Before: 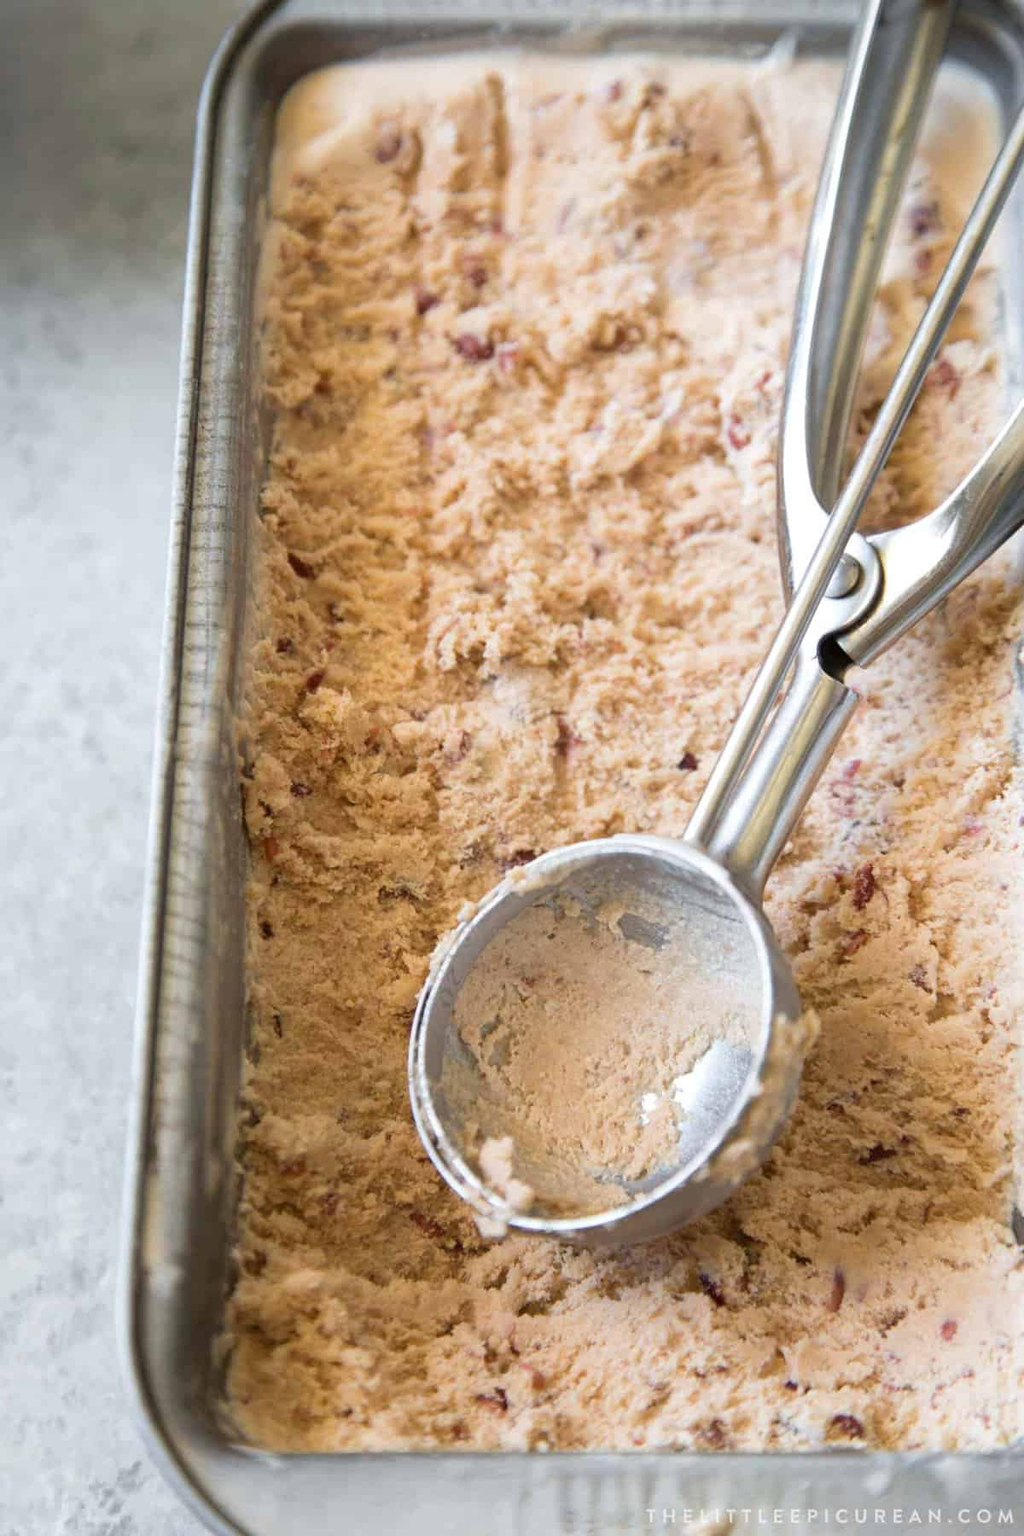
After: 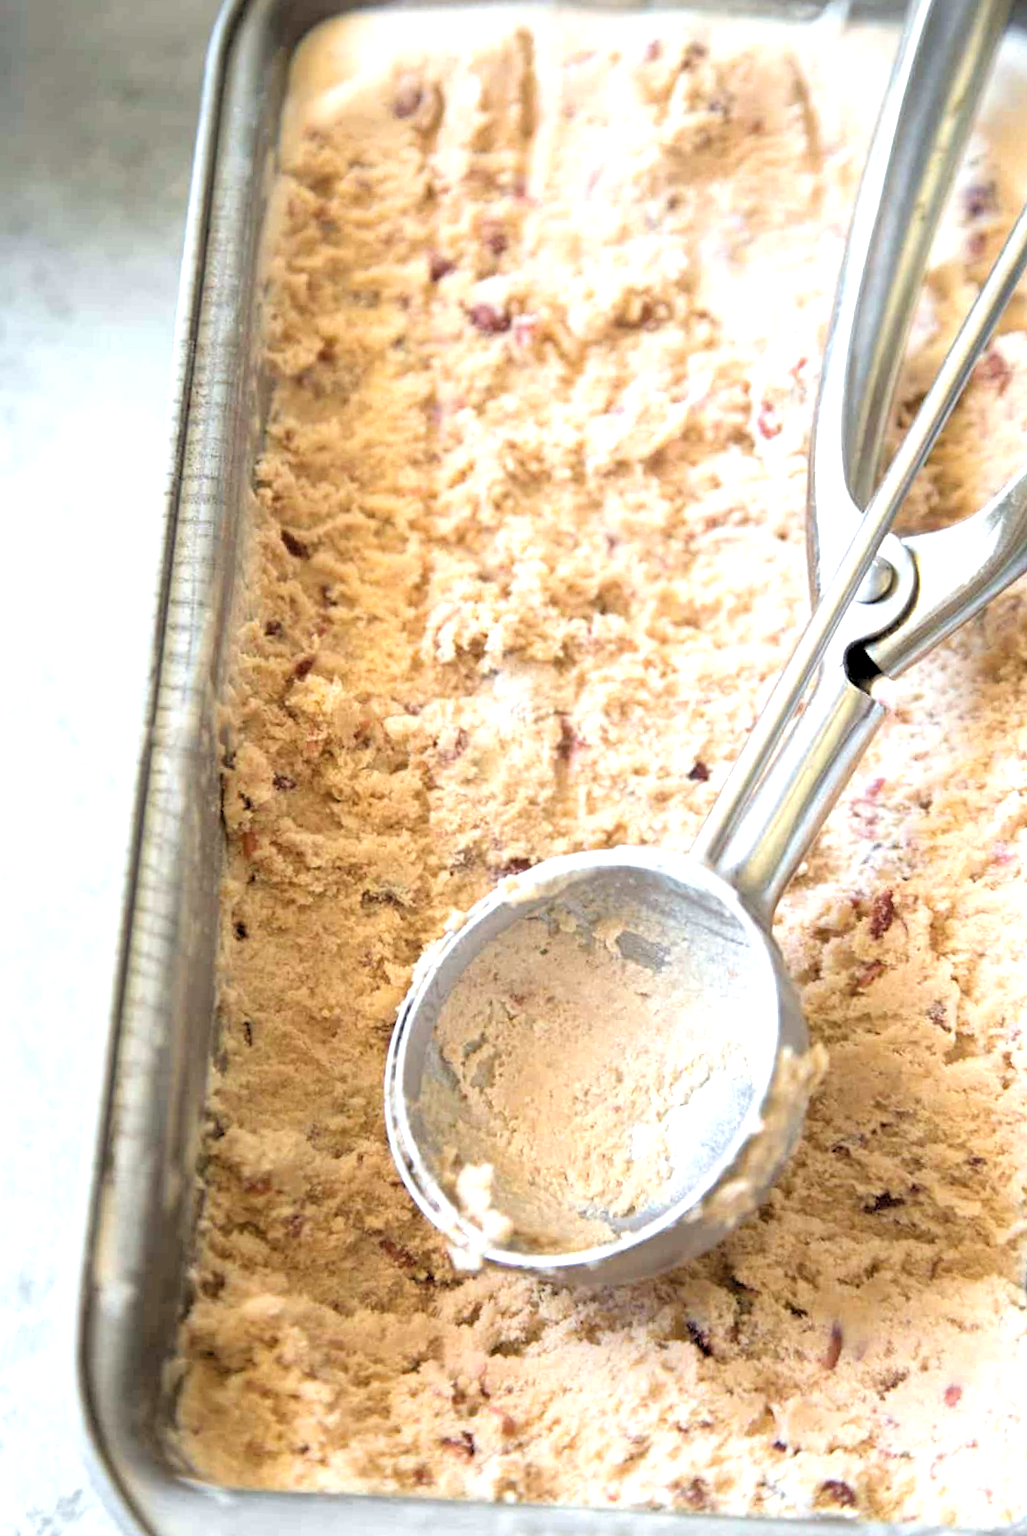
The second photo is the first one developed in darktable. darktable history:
rotate and perspective: rotation 0.192°, lens shift (horizontal) -0.015, crop left 0.005, crop right 0.996, crop top 0.006, crop bottom 0.99
crop and rotate: angle -2.38°
white balance: red 0.978, blue 0.999
contrast brightness saturation: saturation -0.05
rgb levels: levels [[0.013, 0.434, 0.89], [0, 0.5, 1], [0, 0.5, 1]]
exposure: black level correction 0, exposure 0.6 EV, compensate highlight preservation false
